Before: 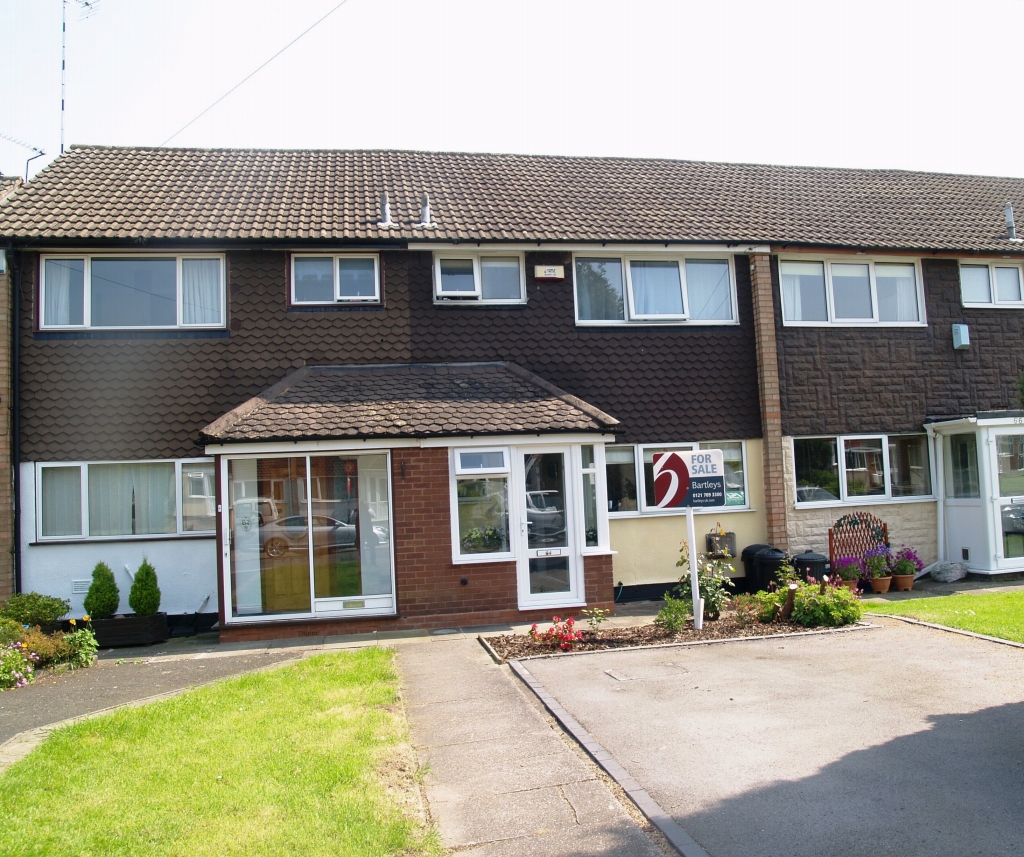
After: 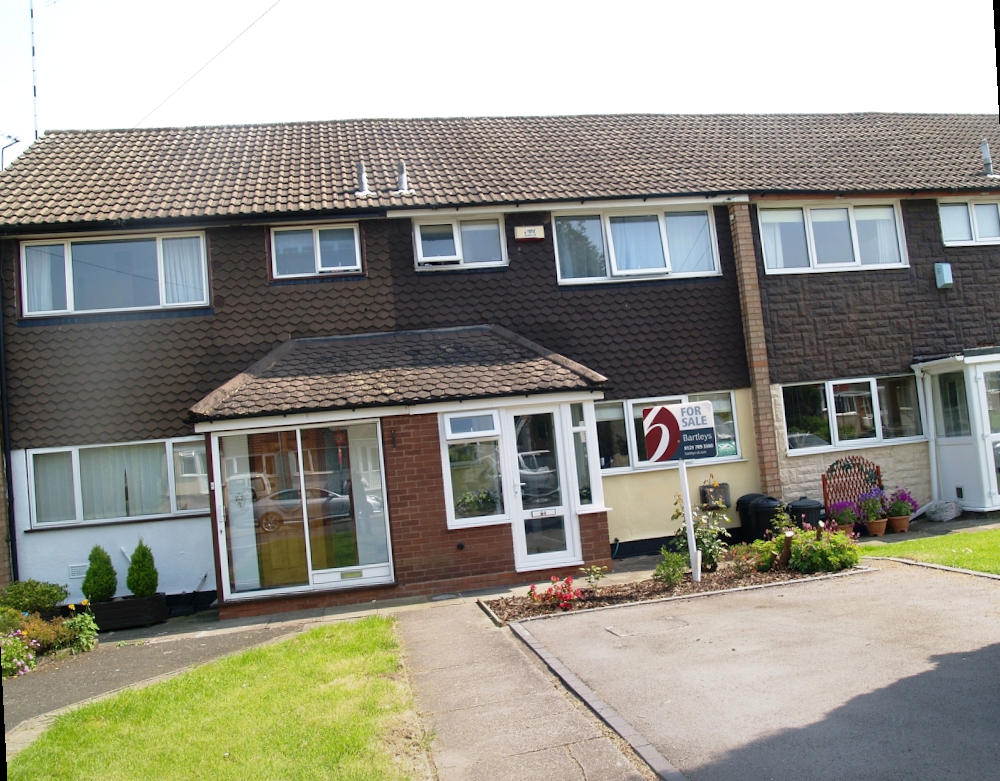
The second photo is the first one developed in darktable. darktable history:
graduated density: rotation -180°, offset 24.95
exposure: exposure 0.131 EV, compensate highlight preservation false
rotate and perspective: rotation -3°, crop left 0.031, crop right 0.968, crop top 0.07, crop bottom 0.93
